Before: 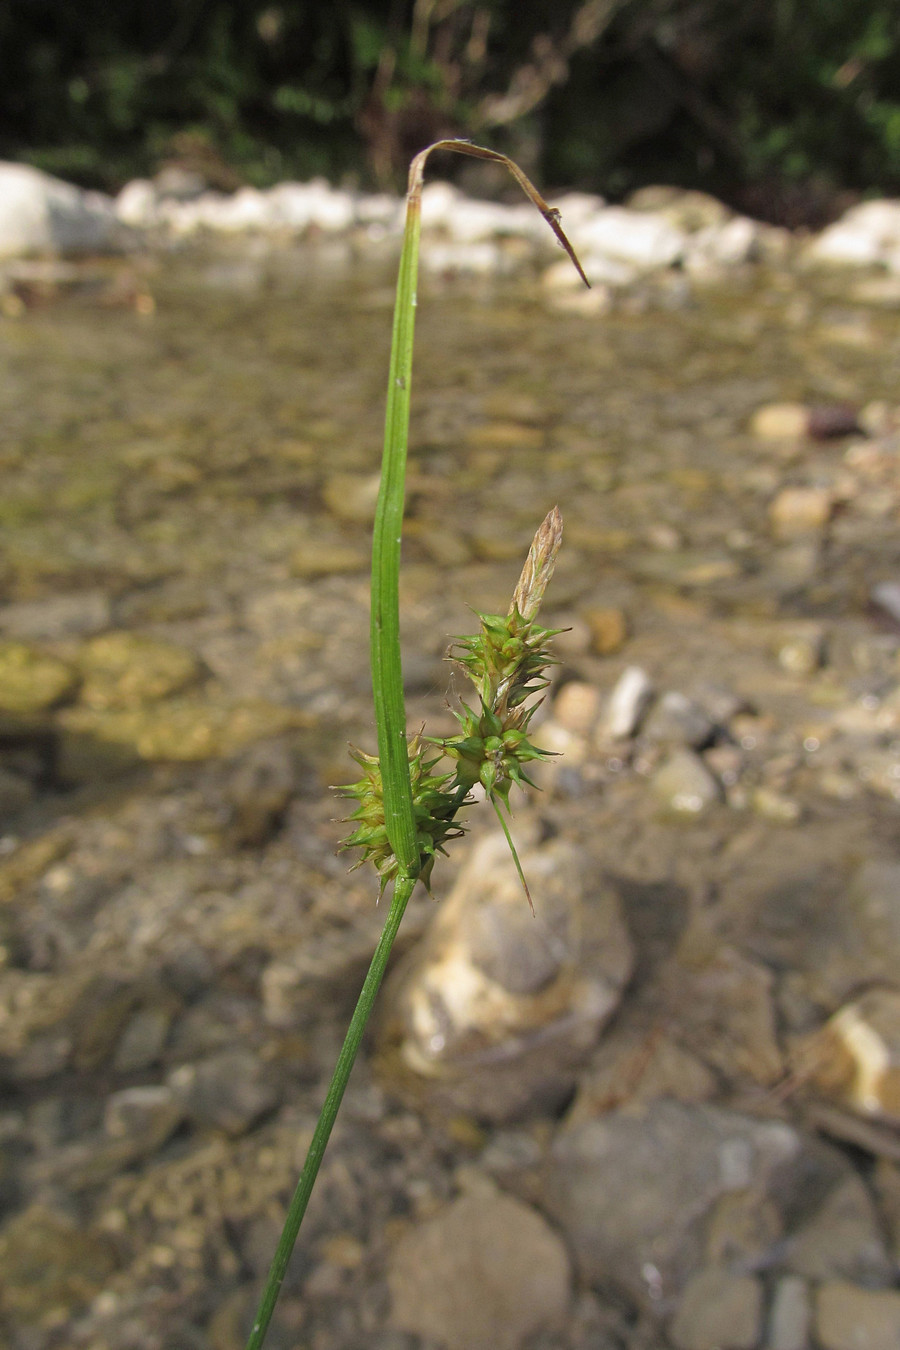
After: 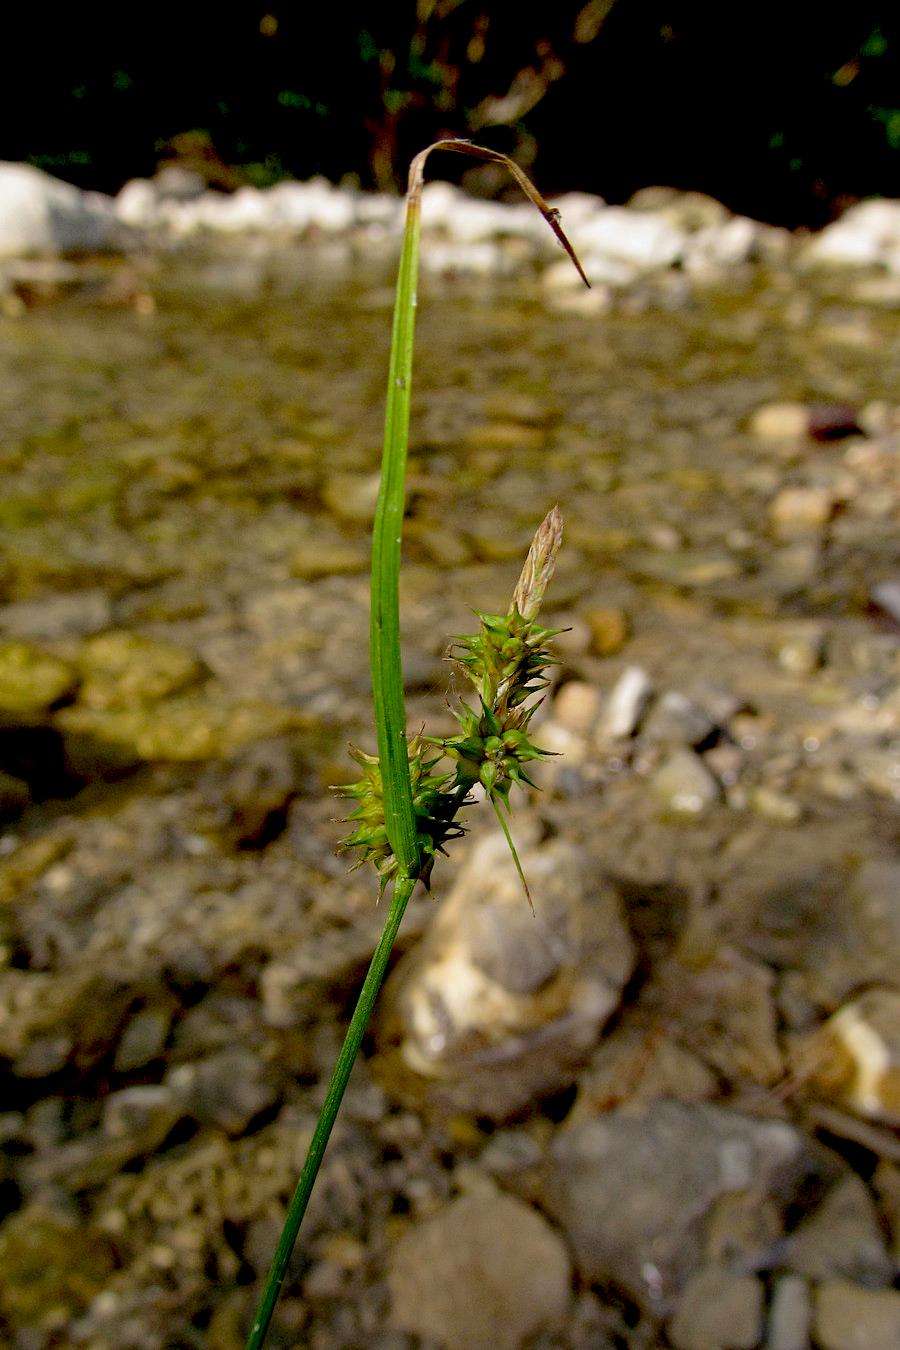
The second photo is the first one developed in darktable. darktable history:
exposure: black level correction 0.054, exposure -0.039 EV, compensate highlight preservation false
